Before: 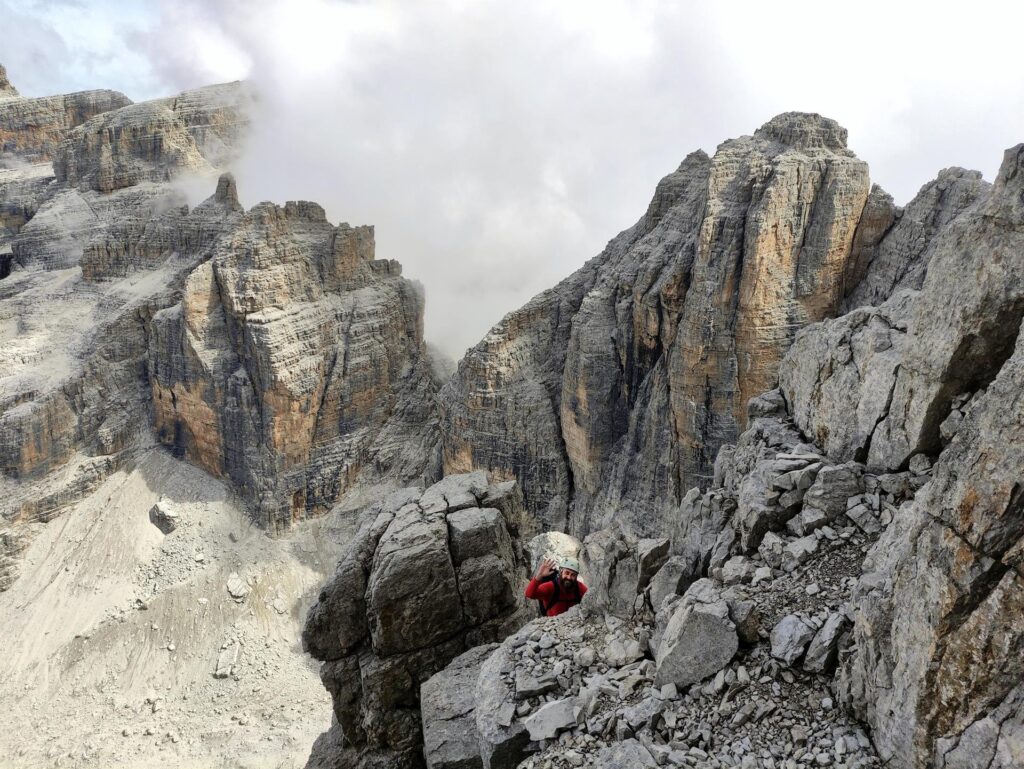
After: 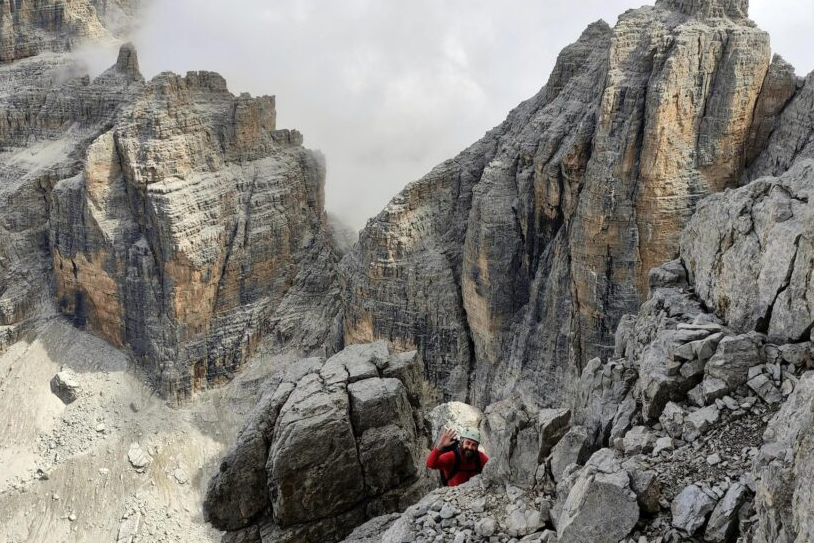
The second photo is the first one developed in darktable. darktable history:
crop: left 9.759%, top 16.954%, right 10.675%, bottom 12.329%
